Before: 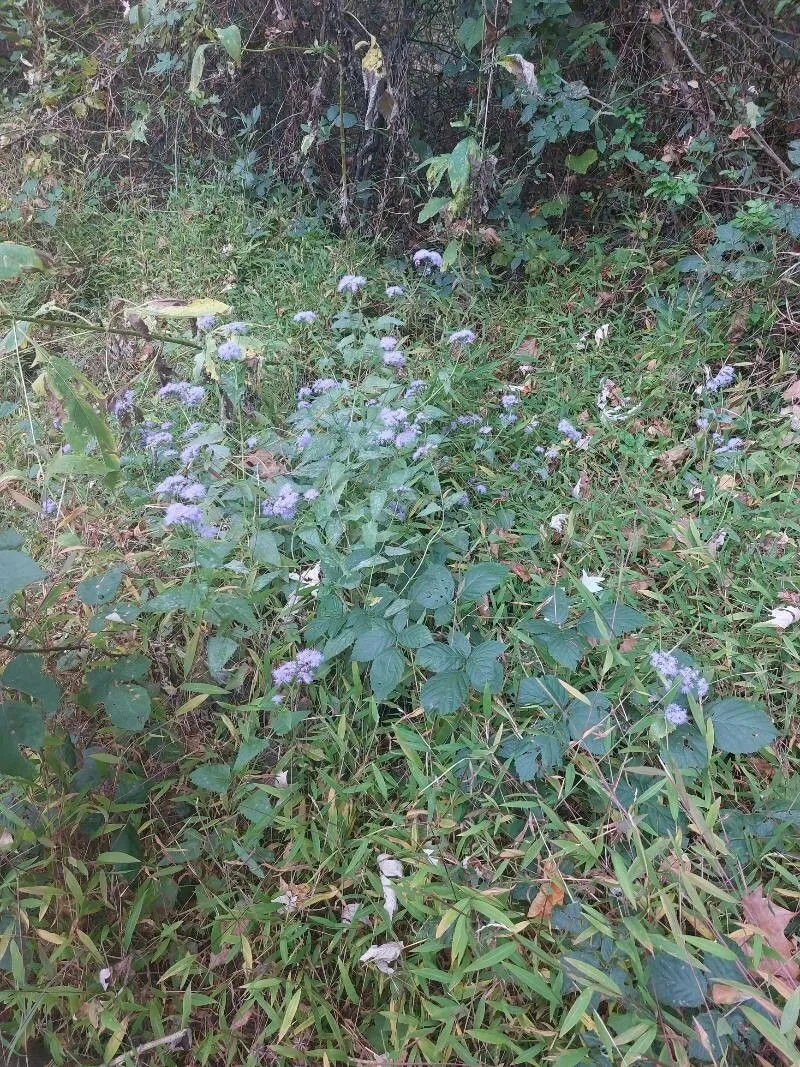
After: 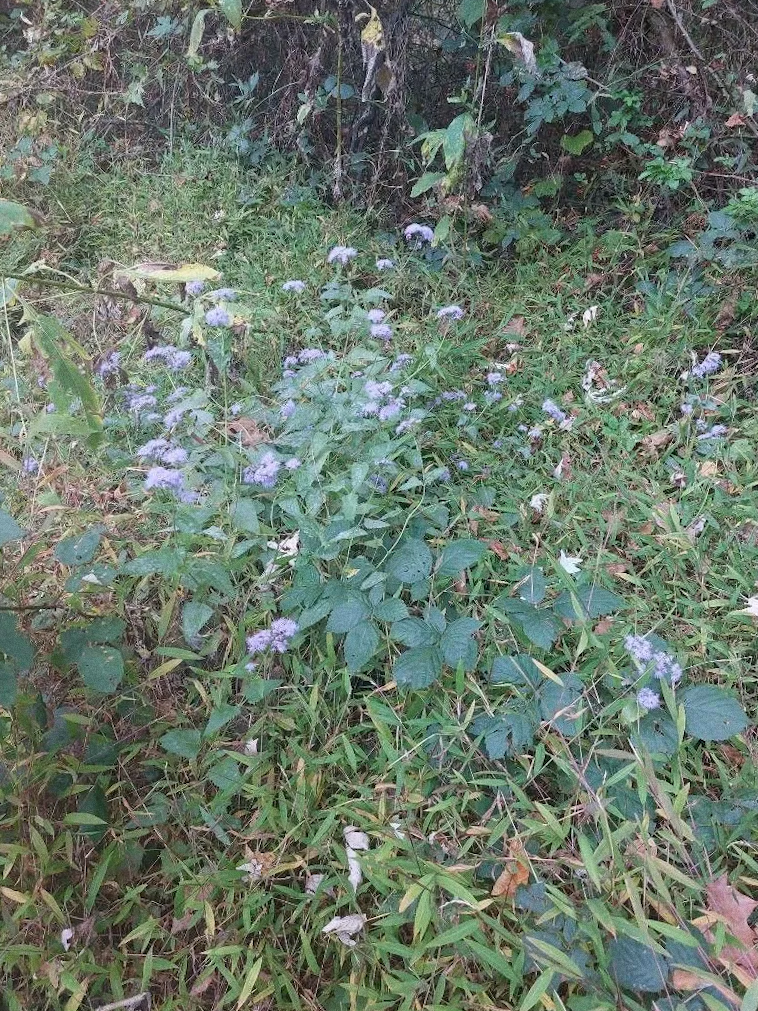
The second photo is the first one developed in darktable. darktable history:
crop and rotate: angle -2.38°
grain: coarseness 0.09 ISO
